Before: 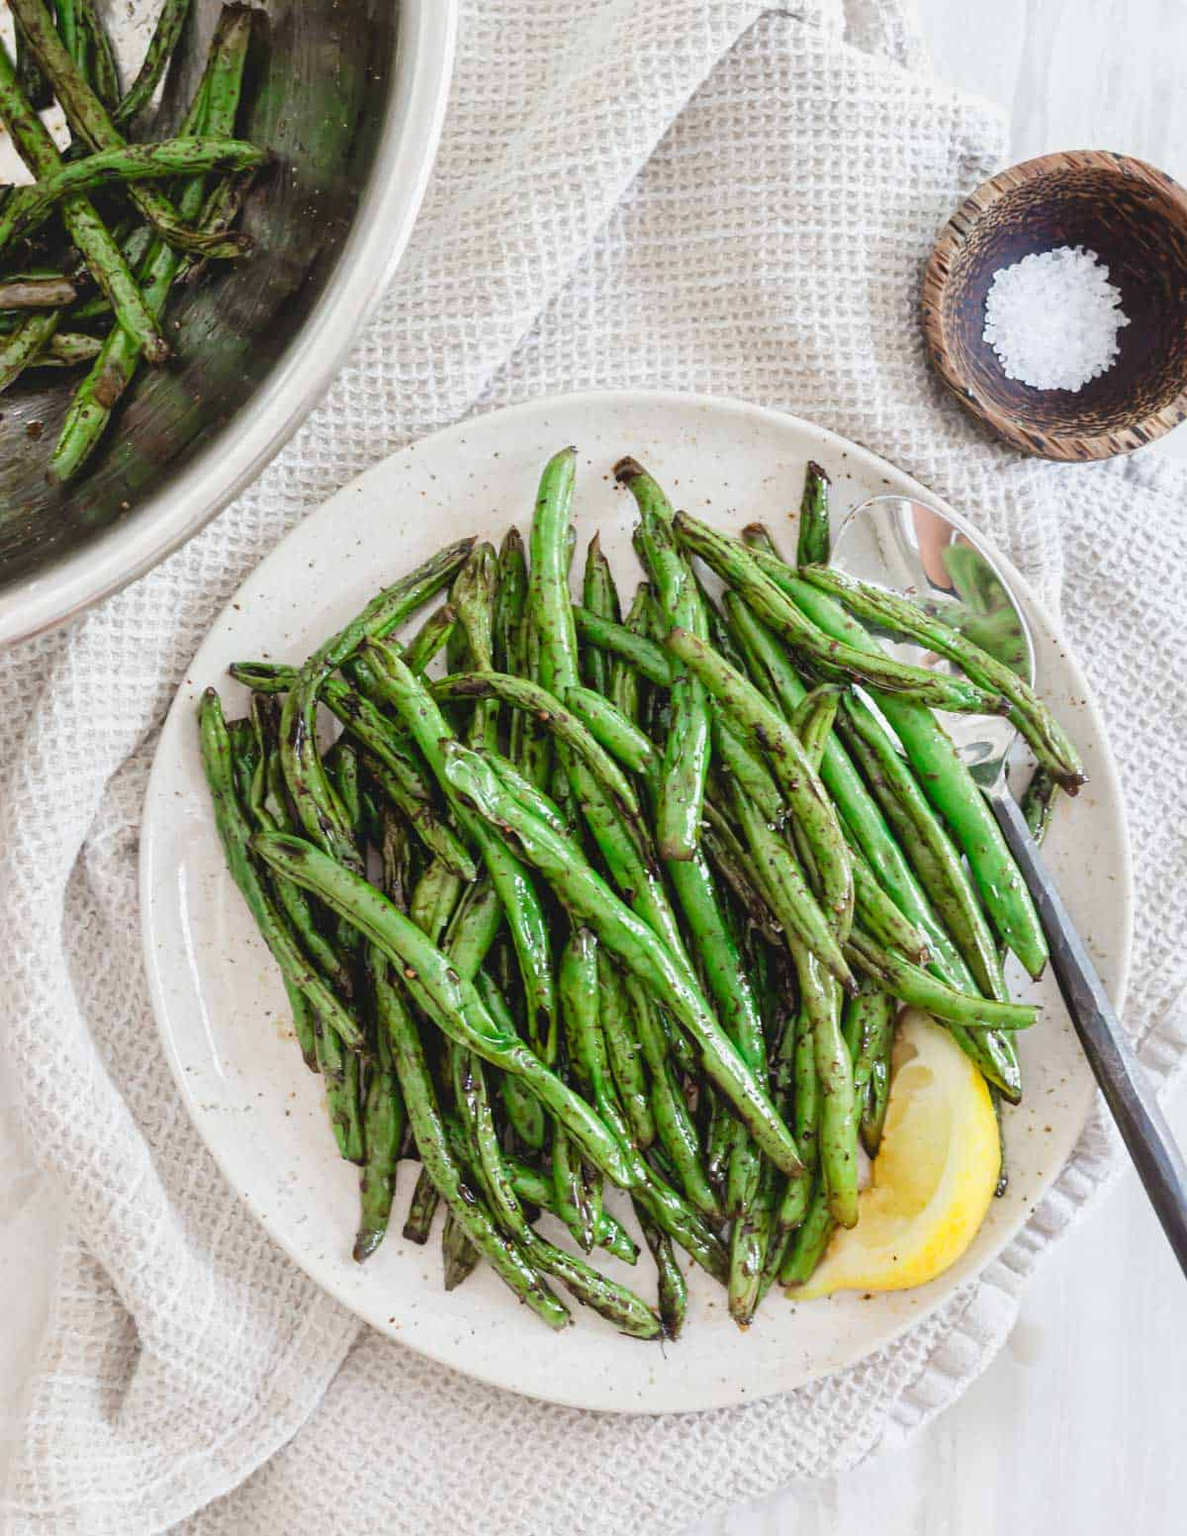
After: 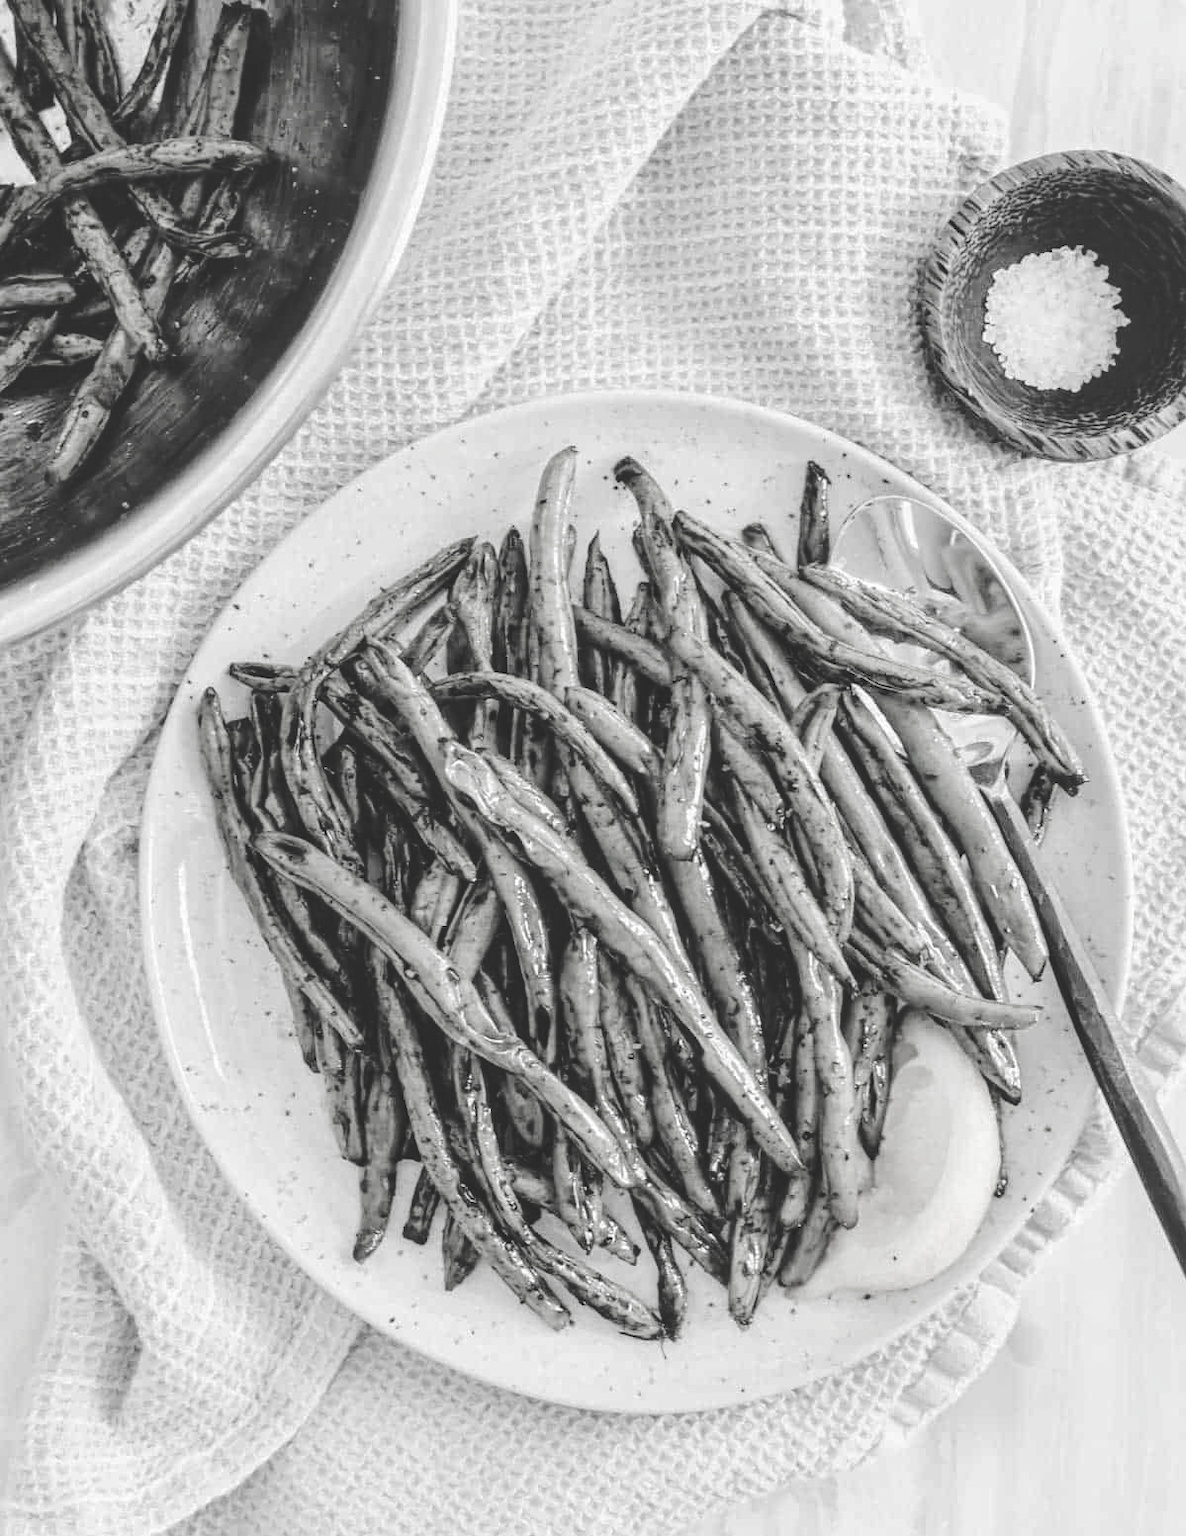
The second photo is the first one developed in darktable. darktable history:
base curve: curves: ch0 [(0, 0.024) (0.055, 0.065) (0.121, 0.166) (0.236, 0.319) (0.693, 0.726) (1, 1)], preserve colors none
local contrast: on, module defaults
contrast brightness saturation: saturation -0.983
